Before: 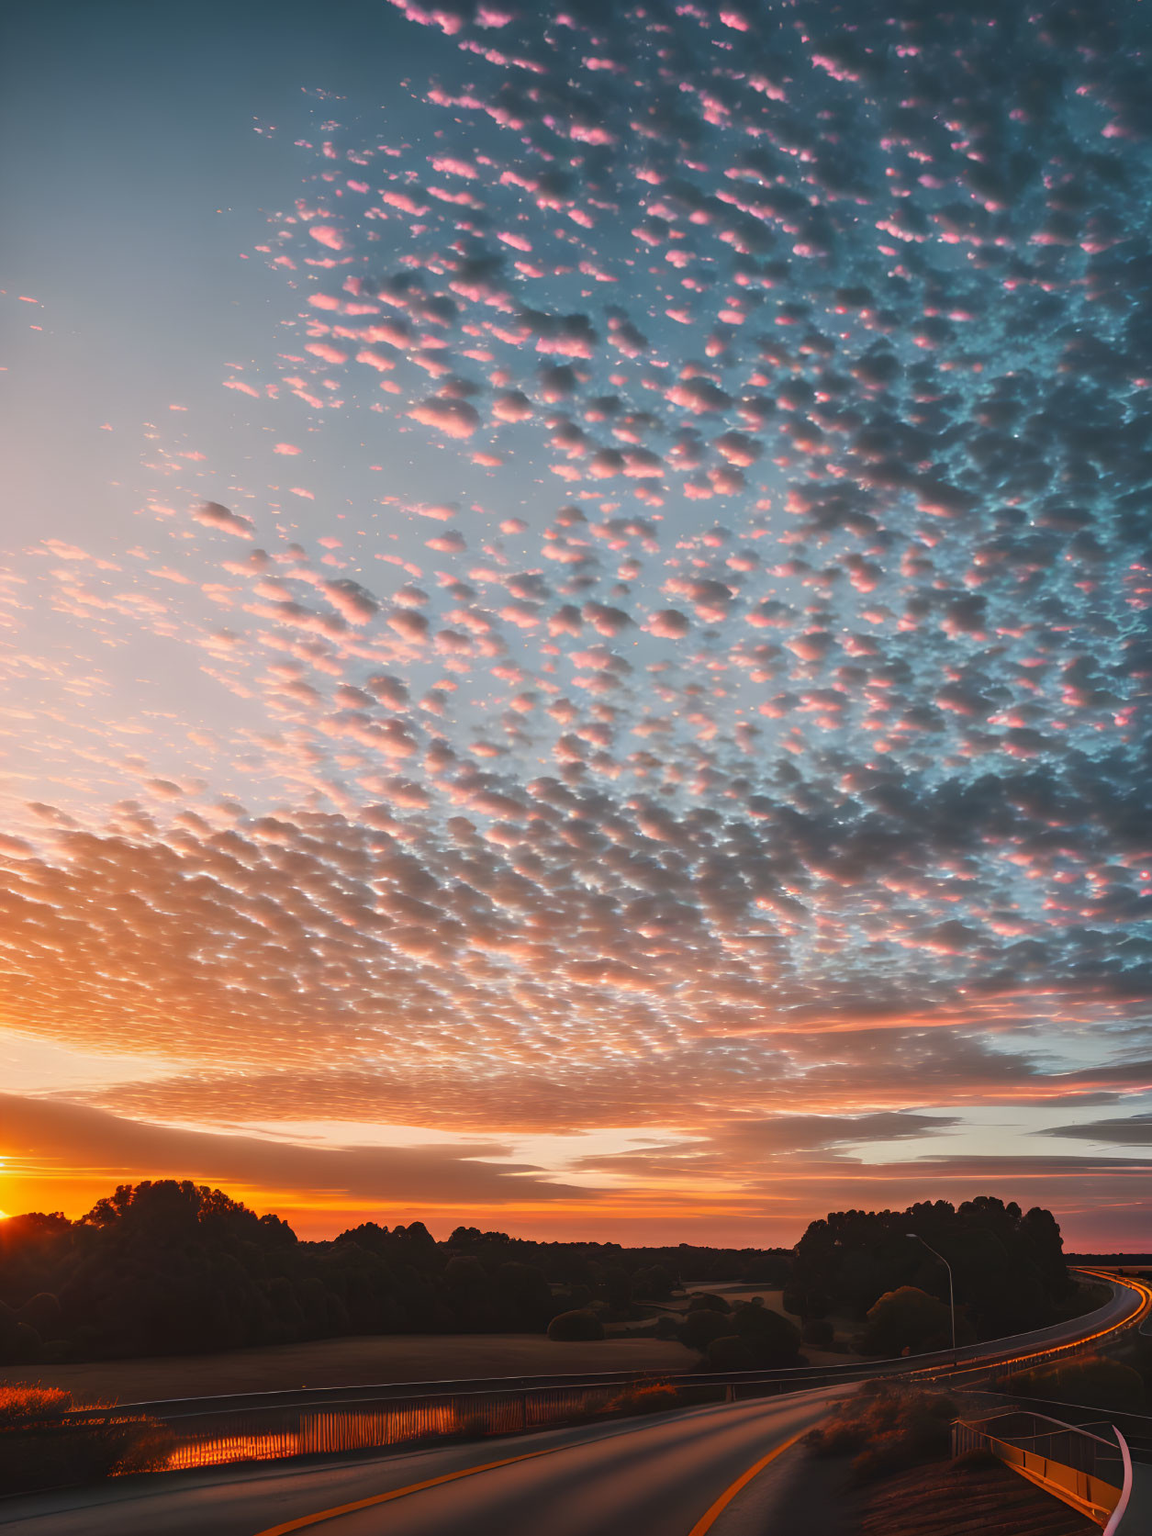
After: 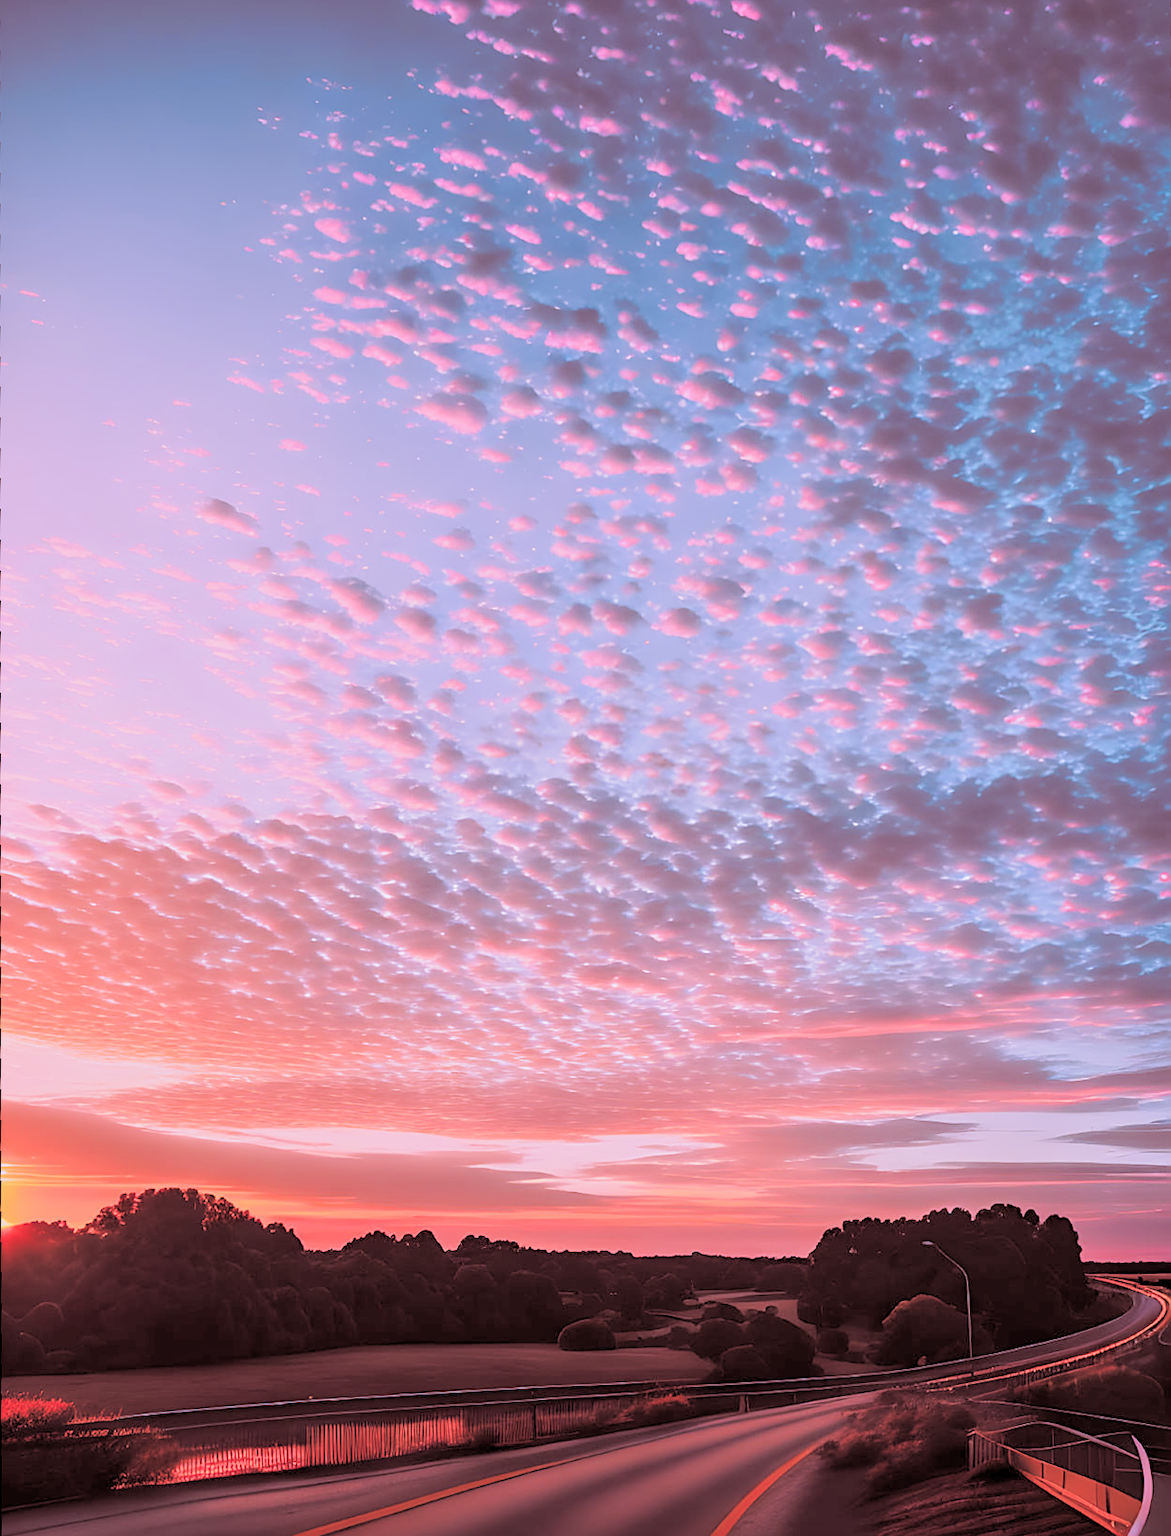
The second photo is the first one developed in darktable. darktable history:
split-toning: on, module defaults
crop and rotate: angle -1.69°
color correction: highlights a* 15.03, highlights b* -25.07
exposure: exposure 1 EV, compensate highlight preservation false
filmic rgb: black relative exposure -7.65 EV, white relative exposure 4.56 EV, hardness 3.61
rotate and perspective: rotation -1.75°, automatic cropping off
sharpen: on, module defaults
rgb levels: preserve colors sum RGB, levels [[0.038, 0.433, 0.934], [0, 0.5, 1], [0, 0.5, 1]]
